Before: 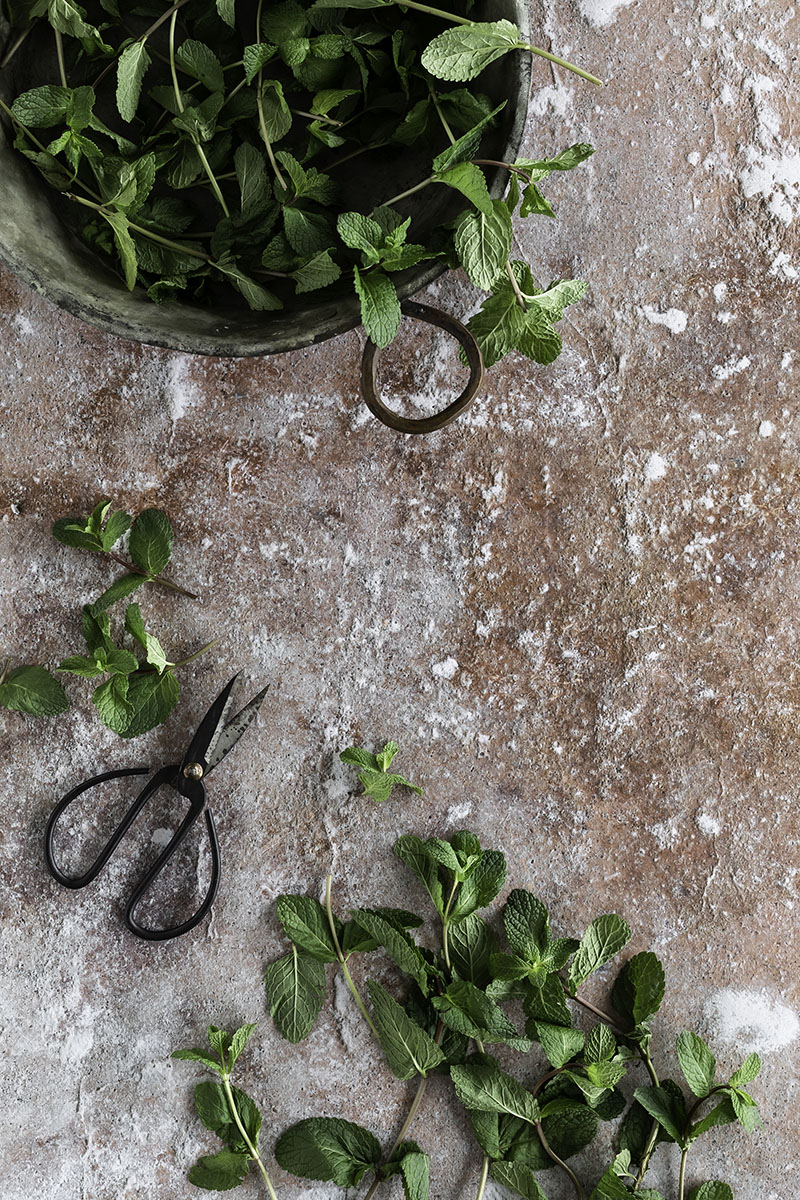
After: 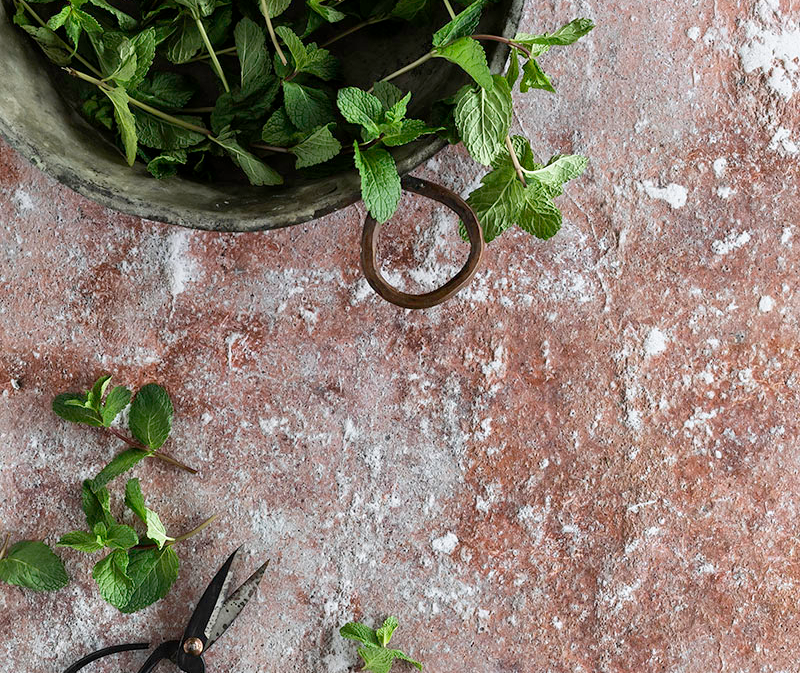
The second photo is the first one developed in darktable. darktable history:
crop and rotate: top 10.484%, bottom 33.407%
